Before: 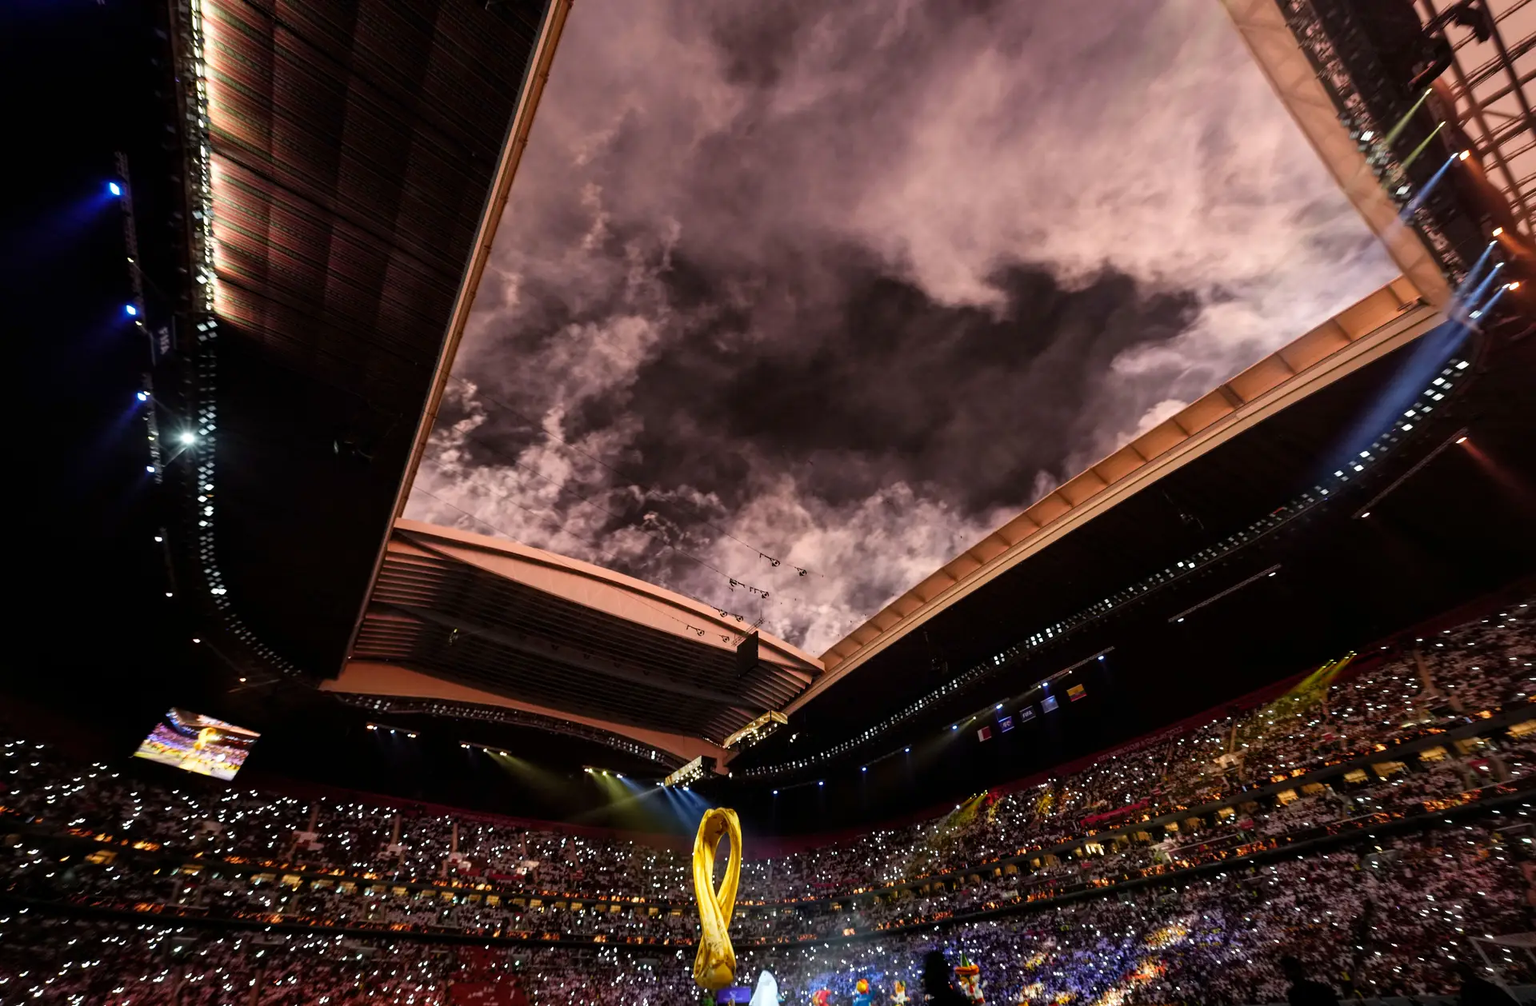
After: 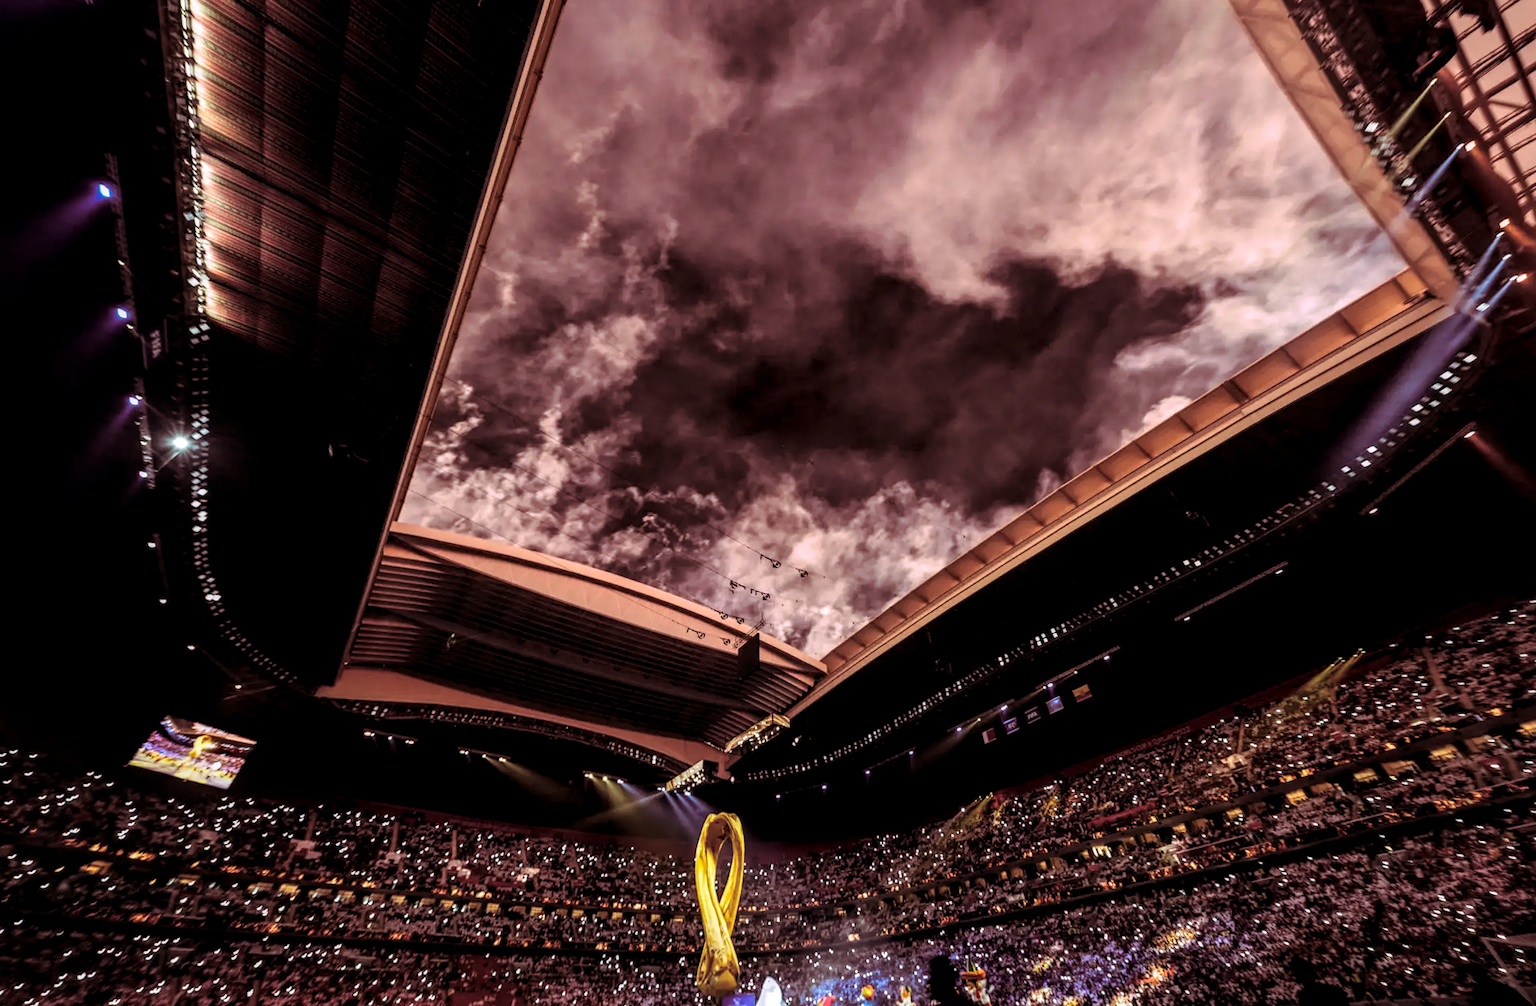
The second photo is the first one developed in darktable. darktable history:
exposure: compensate highlight preservation false
local contrast: highlights 20%, detail 150%
split-toning: highlights › hue 298.8°, highlights › saturation 0.73, compress 41.76%
rotate and perspective: rotation -0.45°, automatic cropping original format, crop left 0.008, crop right 0.992, crop top 0.012, crop bottom 0.988
